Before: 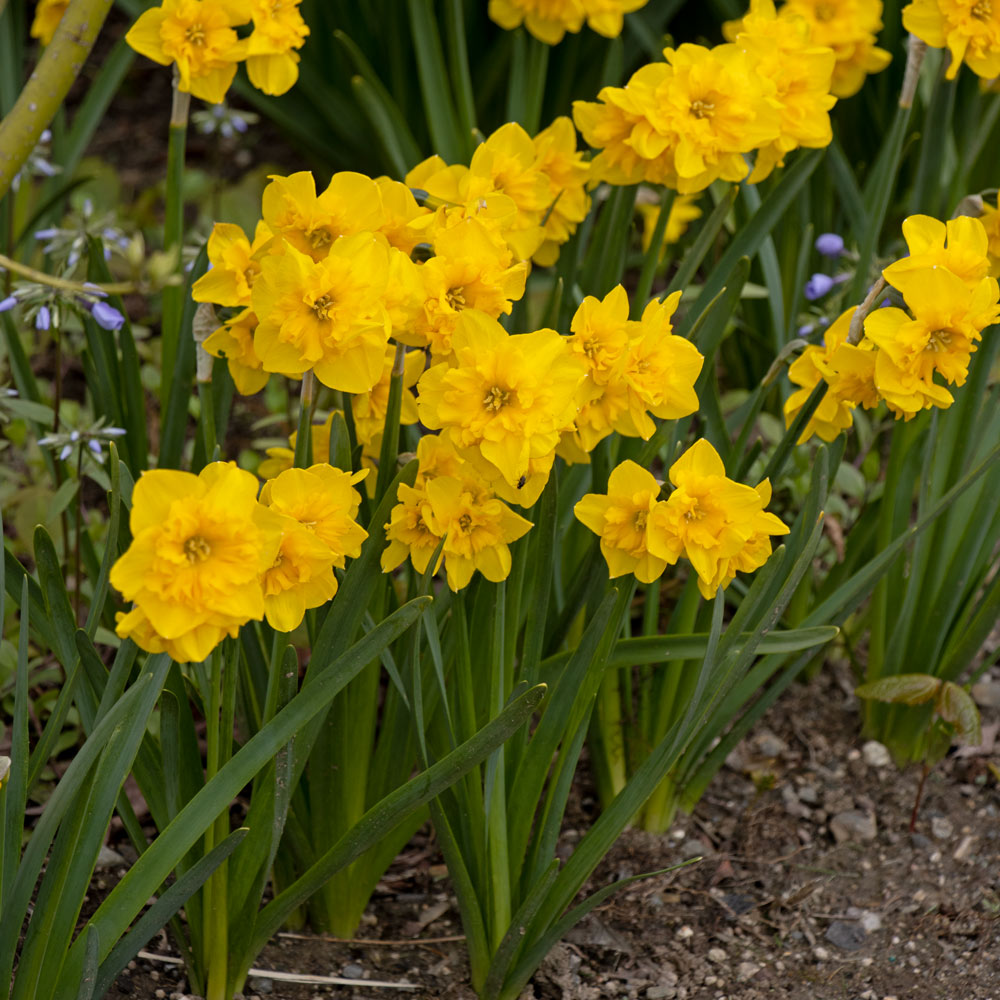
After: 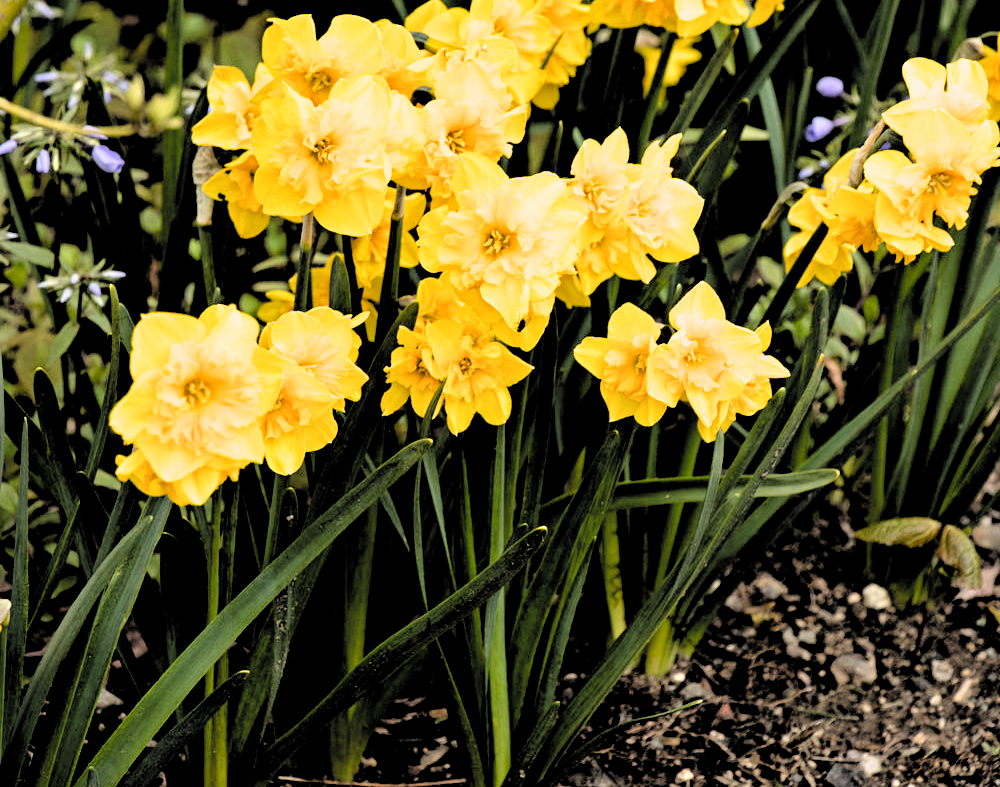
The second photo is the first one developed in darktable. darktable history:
rgb levels: levels [[0.013, 0.434, 0.89], [0, 0.5, 1], [0, 0.5, 1]]
filmic rgb: middle gray luminance 13.55%, black relative exposure -1.97 EV, white relative exposure 3.1 EV, threshold 6 EV, target black luminance 0%, hardness 1.79, latitude 59.23%, contrast 1.728, highlights saturation mix 5%, shadows ↔ highlights balance -37.52%, add noise in highlights 0, color science v3 (2019), use custom middle-gray values true, iterations of high-quality reconstruction 0, contrast in highlights soft, enable highlight reconstruction true
crop and rotate: top 15.774%, bottom 5.506%
contrast equalizer: octaves 7, y [[0.6 ×6], [0.55 ×6], [0 ×6], [0 ×6], [0 ×6]], mix 0.35
white balance: red 1.029, blue 0.92
